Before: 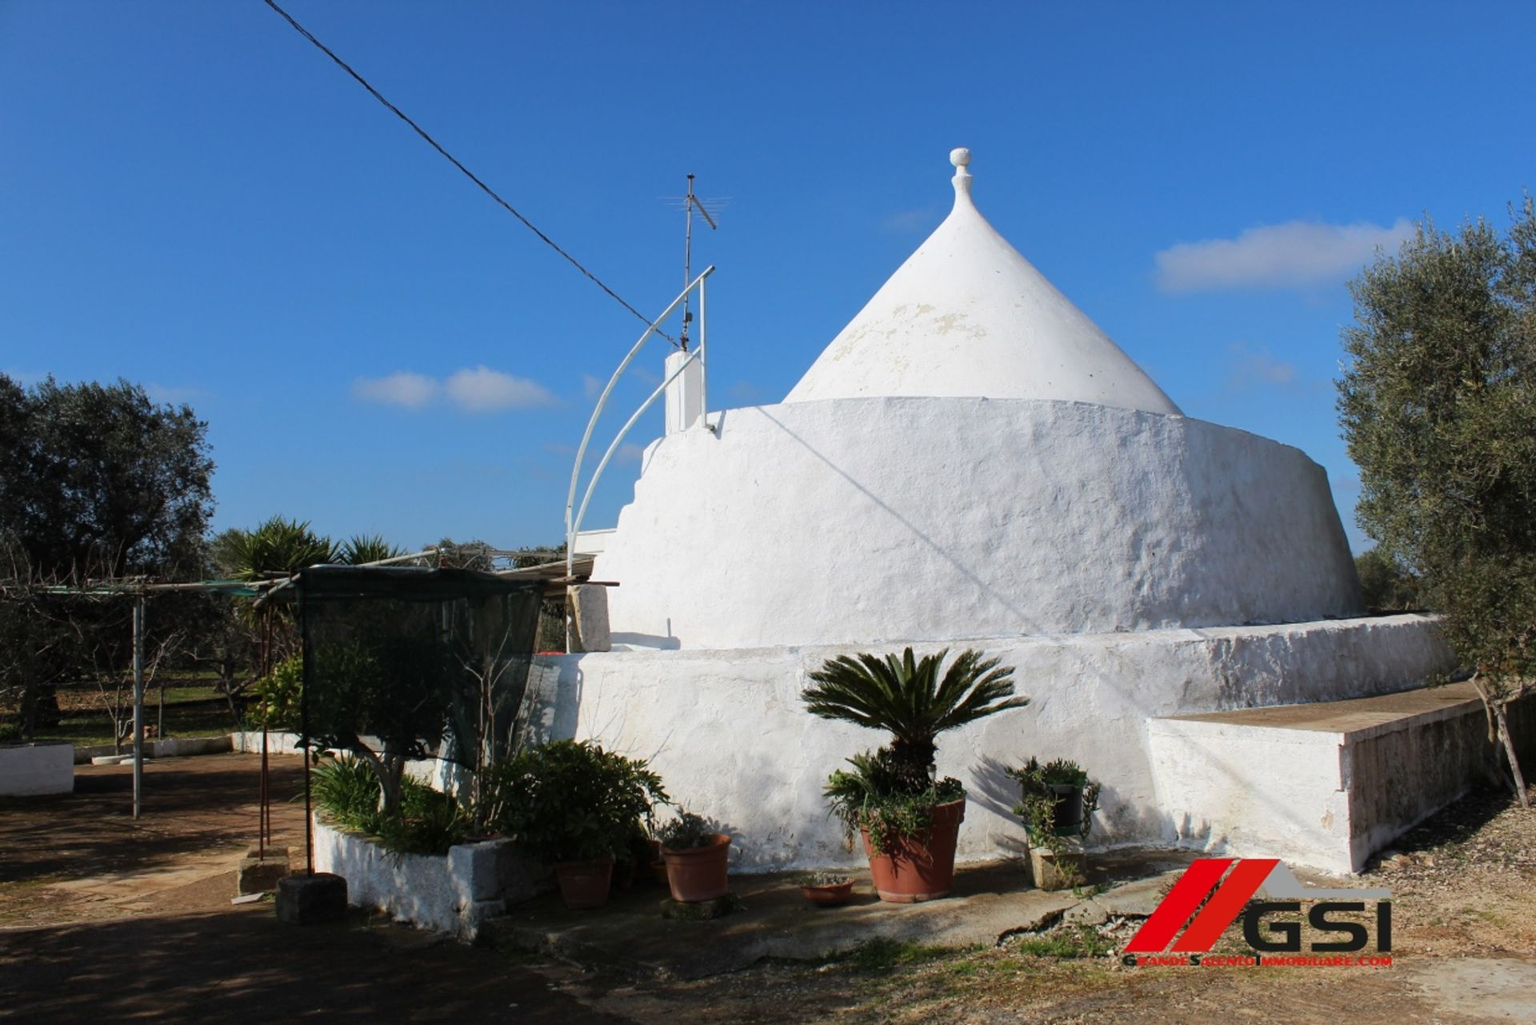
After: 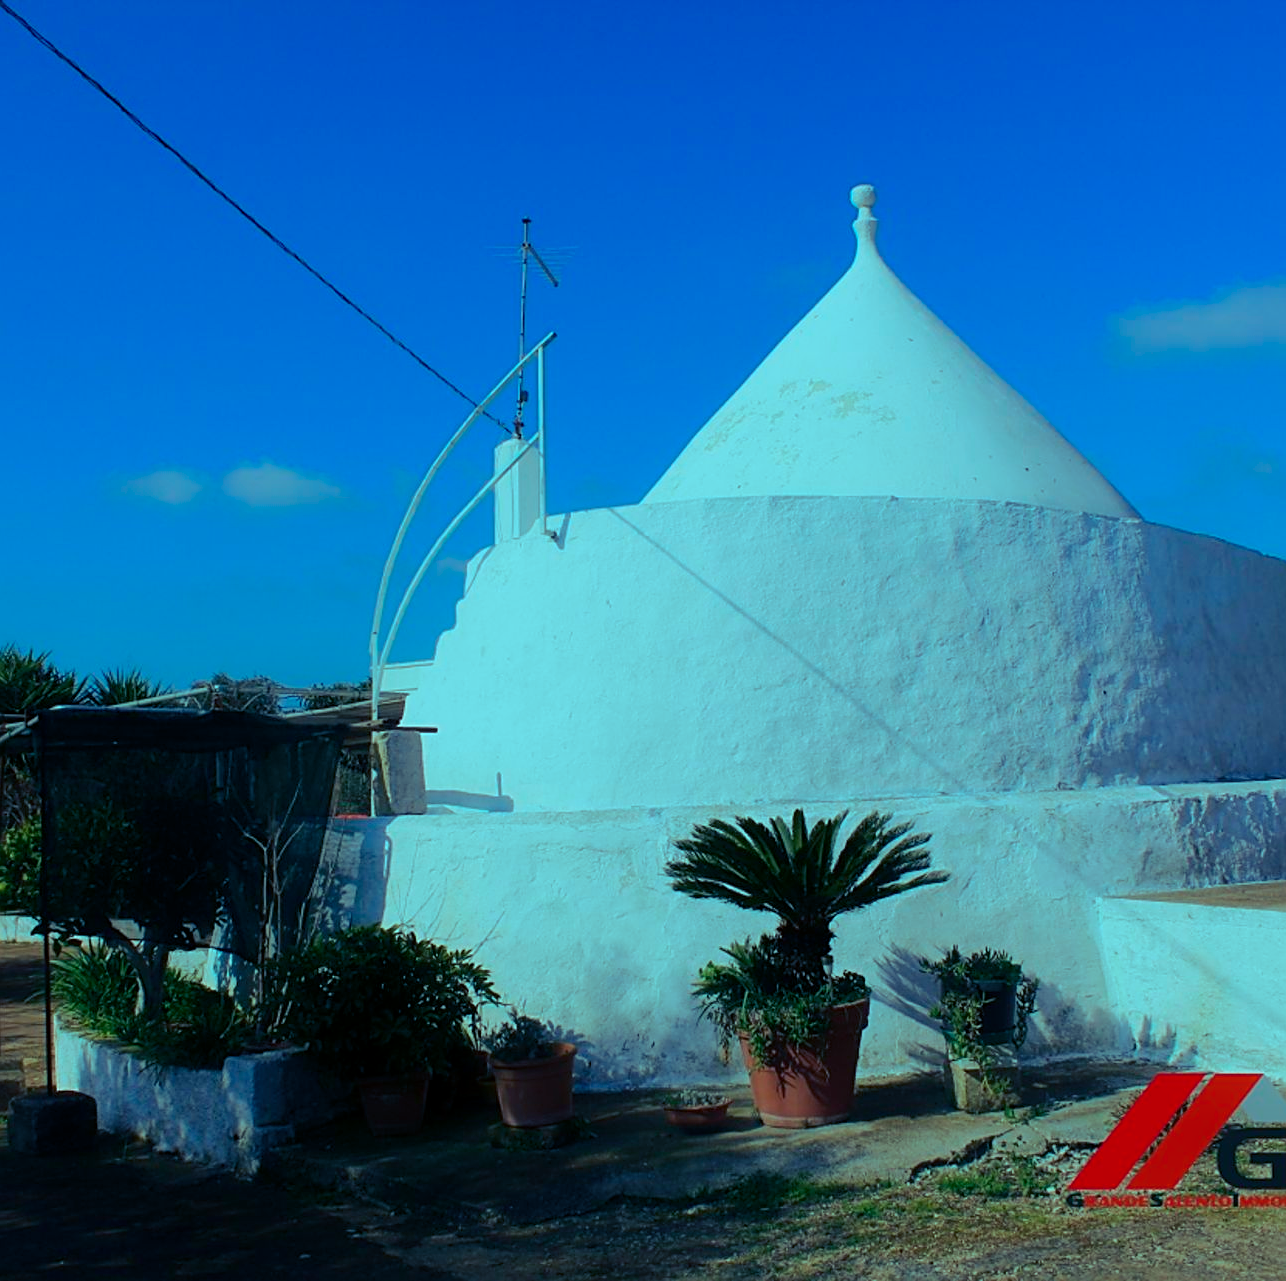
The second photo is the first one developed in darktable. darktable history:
sharpen: on, module defaults
crop and rotate: left 17.584%, right 15.414%
contrast equalizer: y [[0.5, 0.488, 0.462, 0.461, 0.491, 0.5], [0.5 ×6], [0.5 ×6], [0 ×6], [0 ×6]]
color balance rgb: shadows lift › luminance -41.072%, shadows lift › chroma 14.414%, shadows lift › hue 257.91°, highlights gain › luminance -32.919%, highlights gain › chroma 5.558%, highlights gain › hue 214.56°, perceptual saturation grading › global saturation 25.698%
exposure: black level correction 0.002, compensate highlight preservation false
